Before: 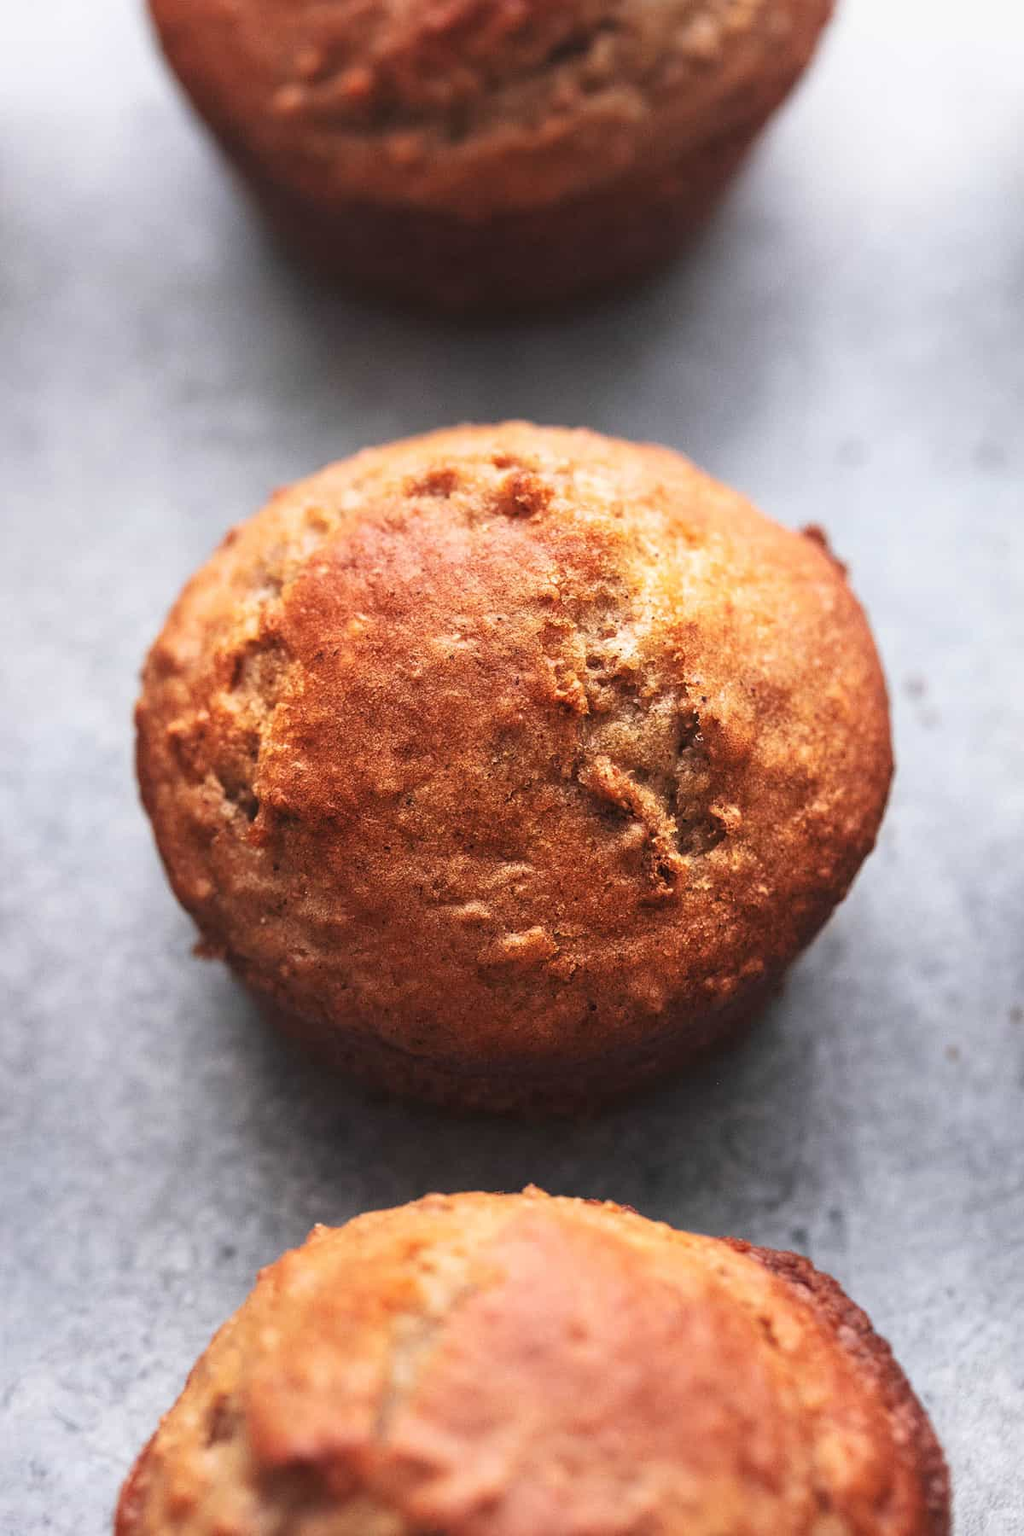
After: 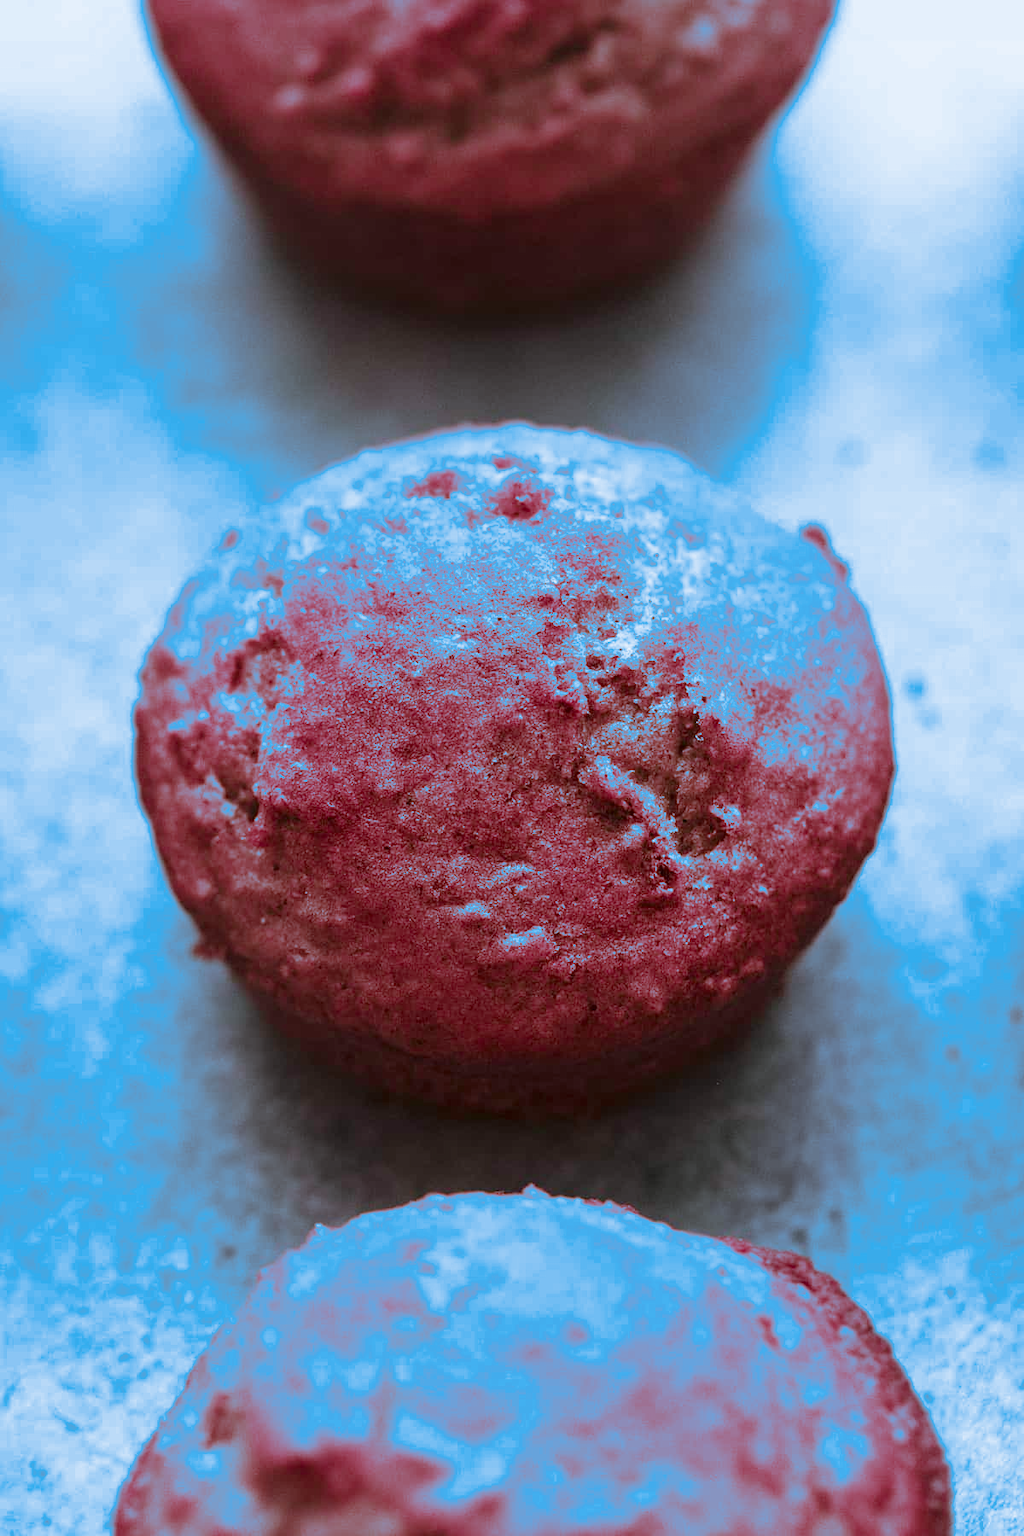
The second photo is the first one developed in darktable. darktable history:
split-toning: shadows › hue 220°, shadows › saturation 0.64, highlights › hue 220°, highlights › saturation 0.64, balance 0, compress 5.22%
tone curve: curves: ch0 [(0, 0) (0.059, 0.027) (0.162, 0.125) (0.304, 0.279) (0.547, 0.532) (0.828, 0.815) (1, 0.983)]; ch1 [(0, 0) (0.23, 0.166) (0.34, 0.298) (0.371, 0.334) (0.435, 0.408) (0.477, 0.469) (0.499, 0.498) (0.529, 0.544) (0.559, 0.587) (0.743, 0.798) (1, 1)]; ch2 [(0, 0) (0.431, 0.414) (0.498, 0.503) (0.524, 0.531) (0.568, 0.567) (0.6, 0.597) (0.643, 0.631) (0.74, 0.721) (1, 1)], color space Lab, independent channels, preserve colors none
